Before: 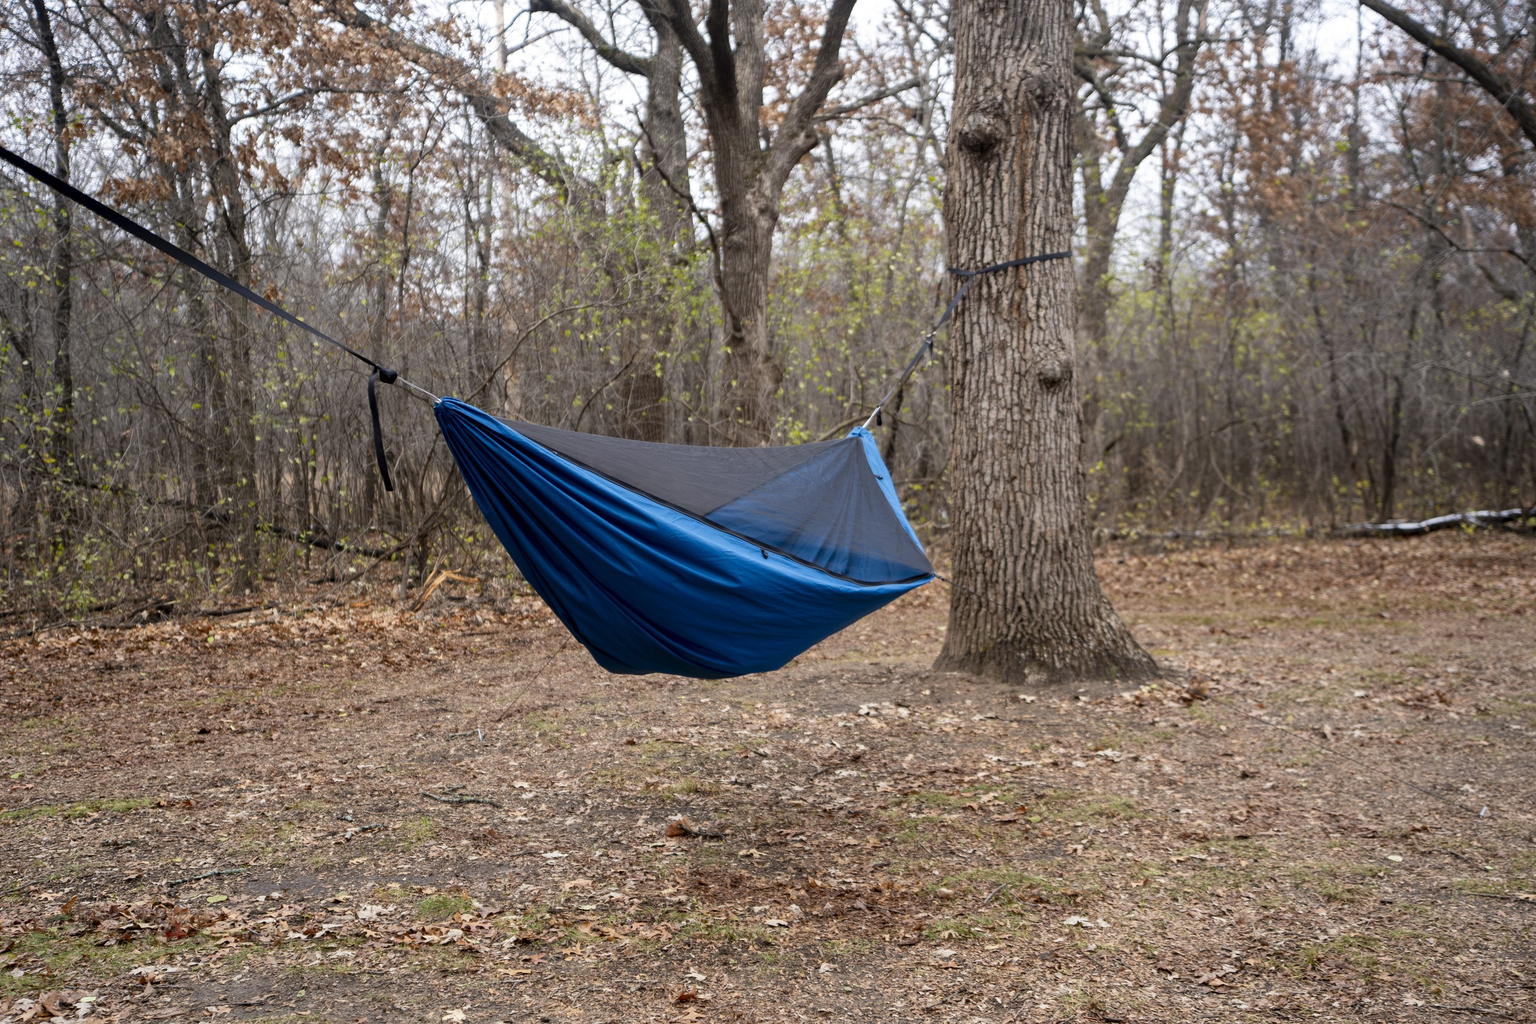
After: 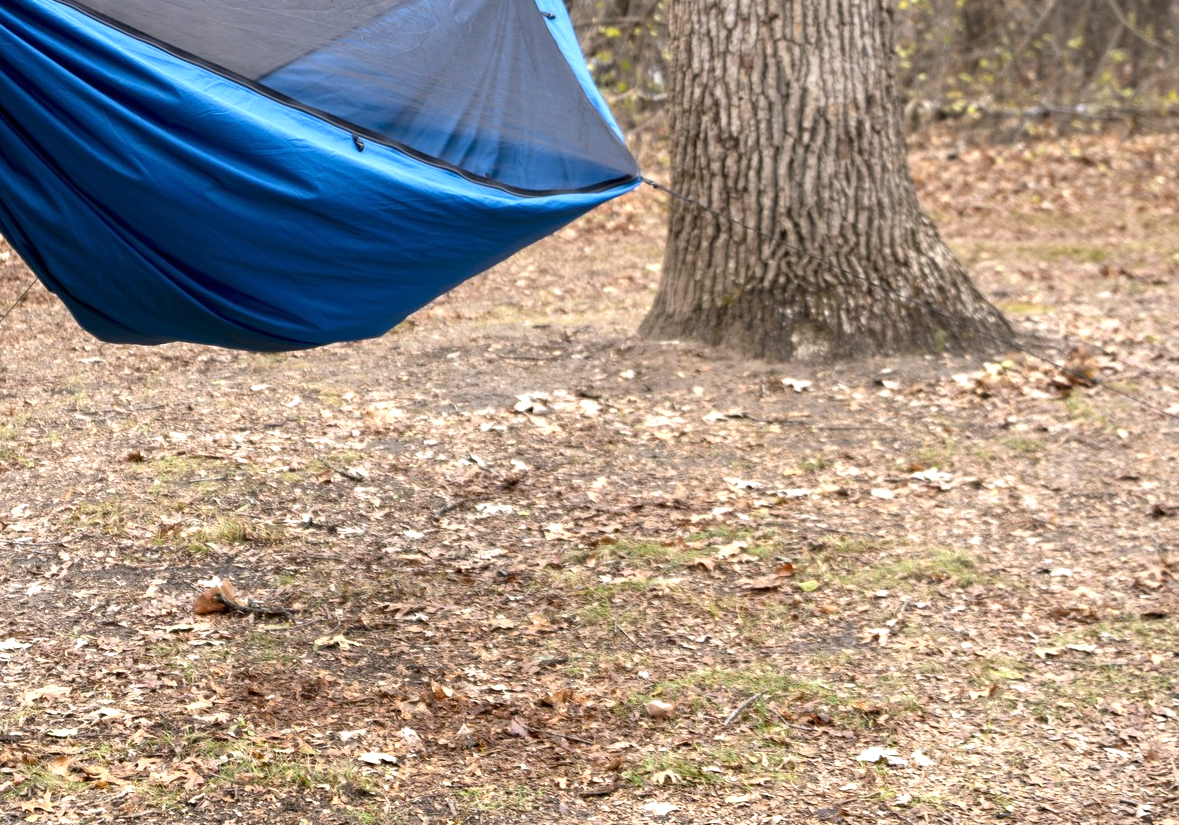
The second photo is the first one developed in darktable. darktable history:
exposure: black level correction 0, exposure 0.933 EV, compensate exposure bias true, compensate highlight preservation false
crop: left 35.805%, top 45.746%, right 18.119%, bottom 5.866%
